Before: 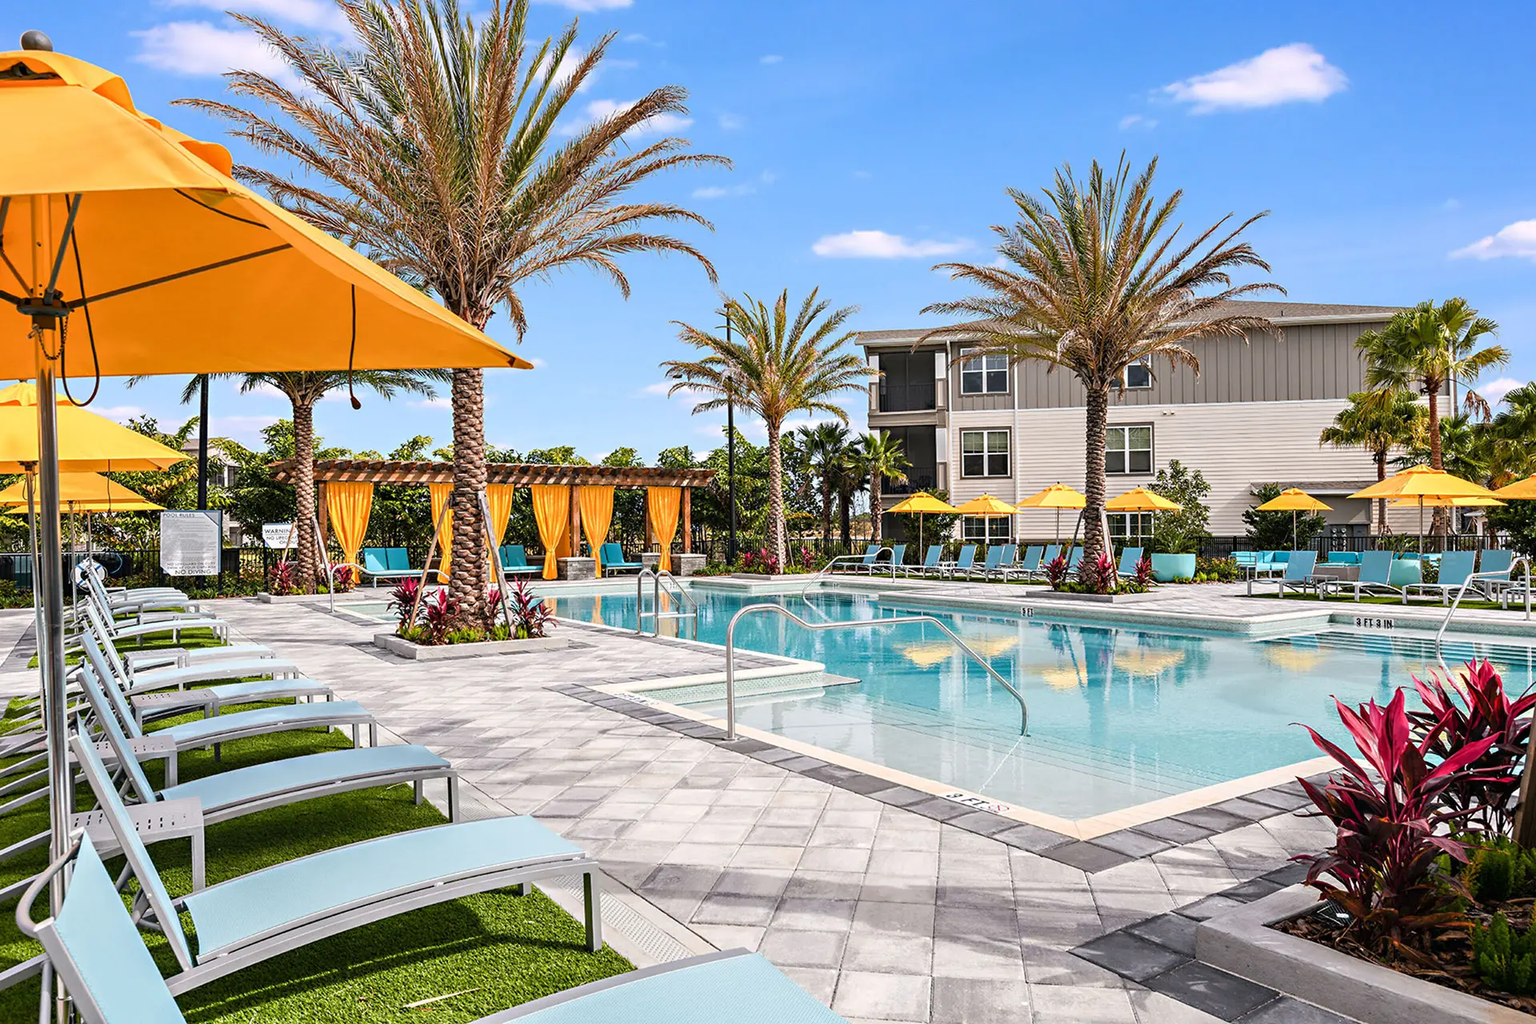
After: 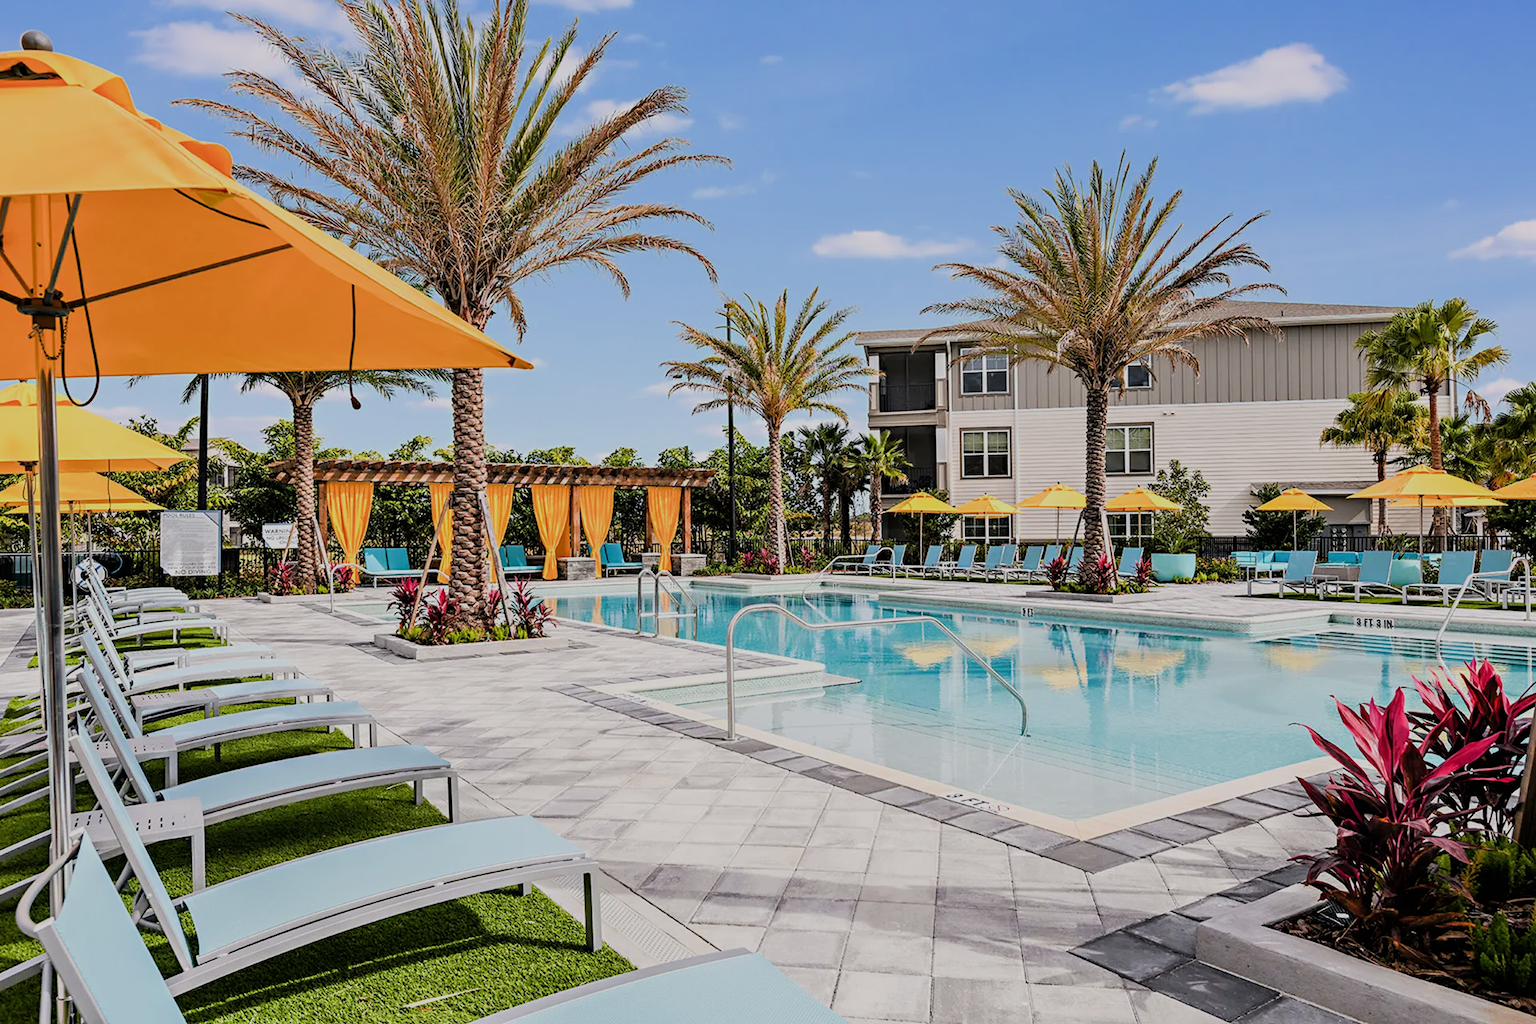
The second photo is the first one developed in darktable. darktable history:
filmic rgb: black relative exposure -8.53 EV, white relative exposure 5.51 EV, hardness 3.37, contrast 1.023
